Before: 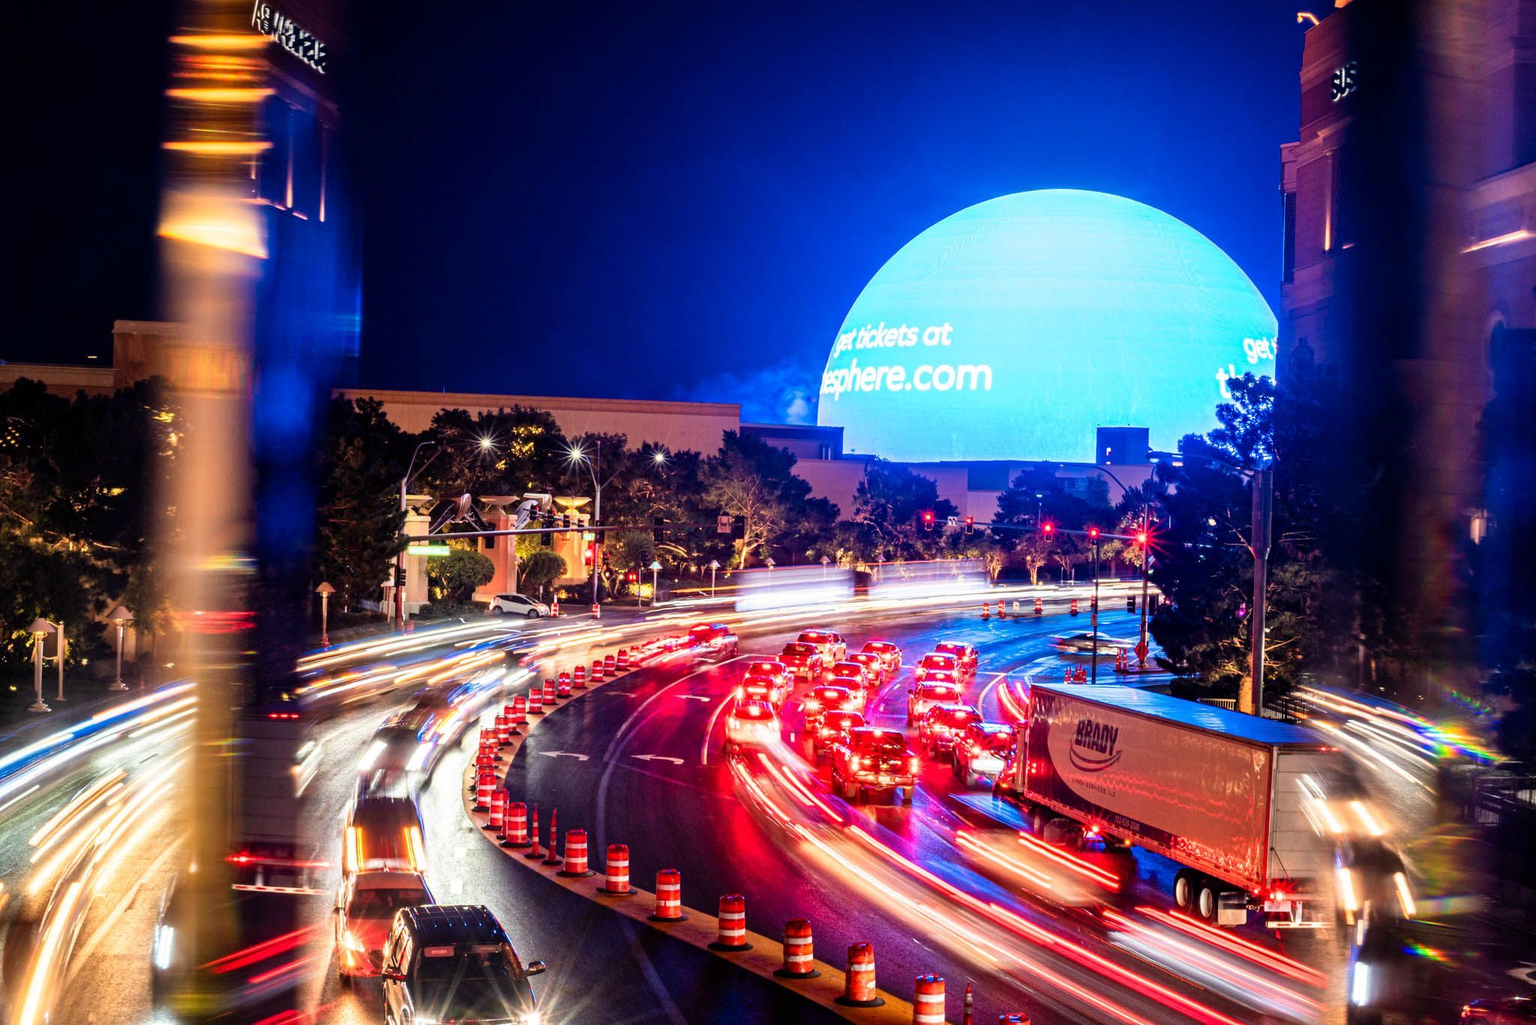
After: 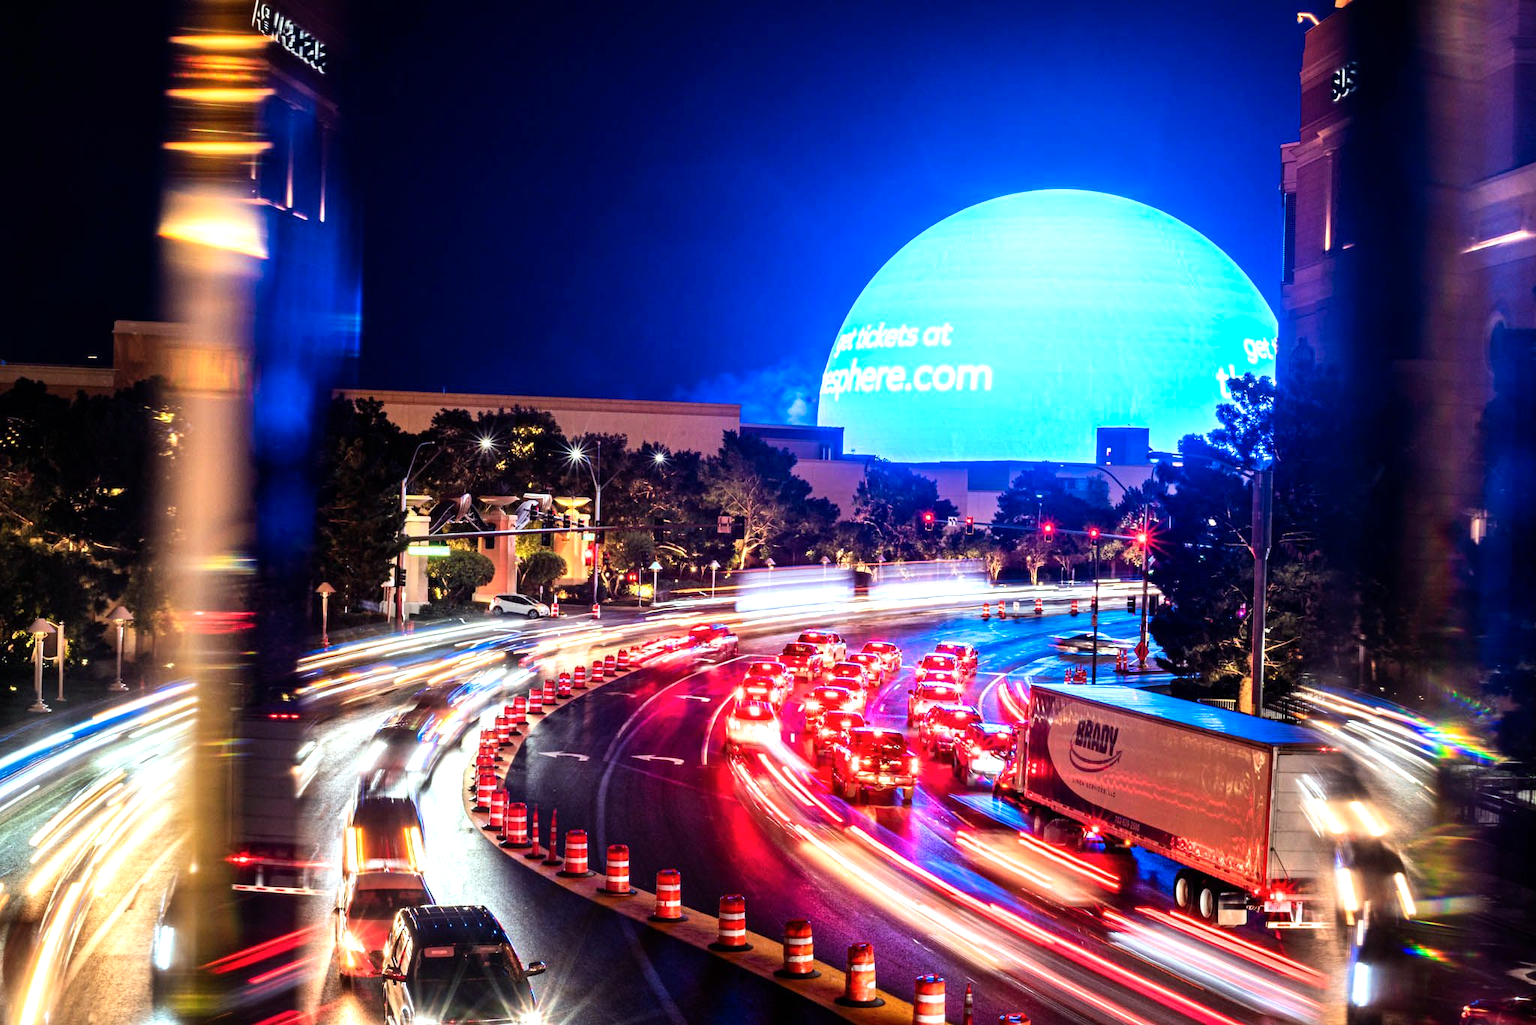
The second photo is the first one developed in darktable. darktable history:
tone equalizer: -8 EV -0.418 EV, -7 EV -0.389 EV, -6 EV -0.309 EV, -5 EV -0.199 EV, -3 EV 0.202 EV, -2 EV 0.341 EV, -1 EV 0.393 EV, +0 EV 0.405 EV, edges refinement/feathering 500, mask exposure compensation -1.57 EV, preserve details no
color calibration: gray › normalize channels true, illuminant Planckian (black body), adaptation linear Bradford (ICC v4), x 0.365, y 0.367, temperature 4417.47 K, gamut compression 0.009
